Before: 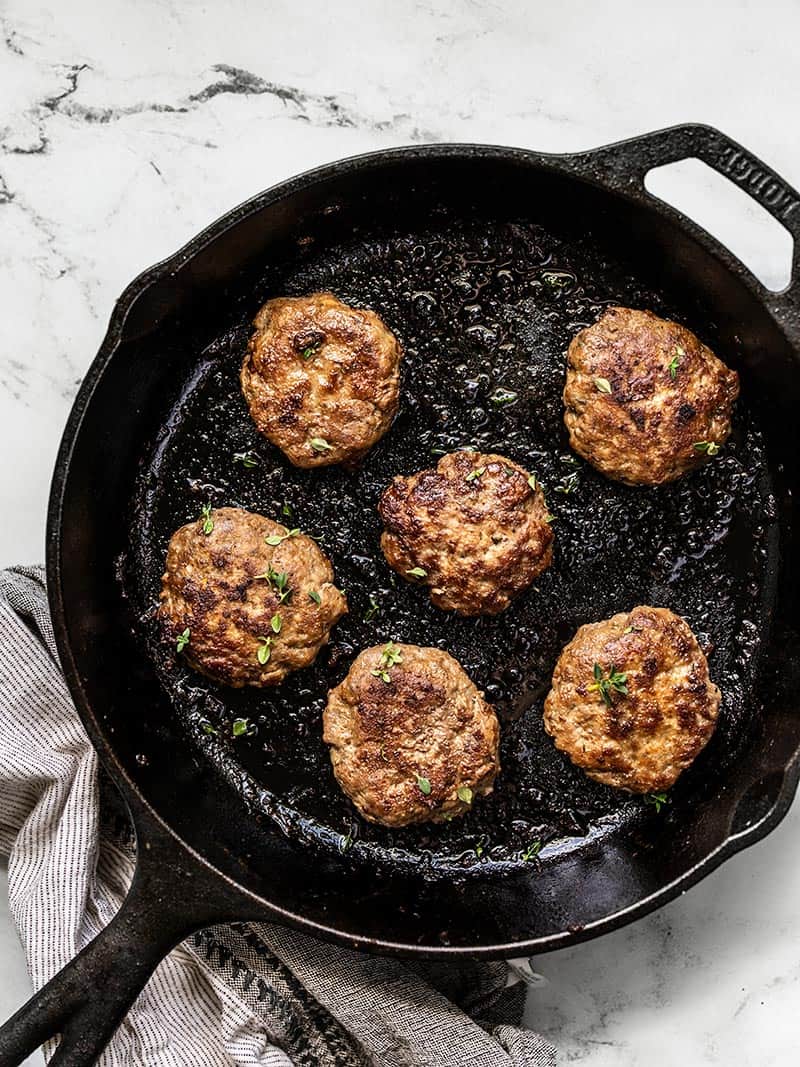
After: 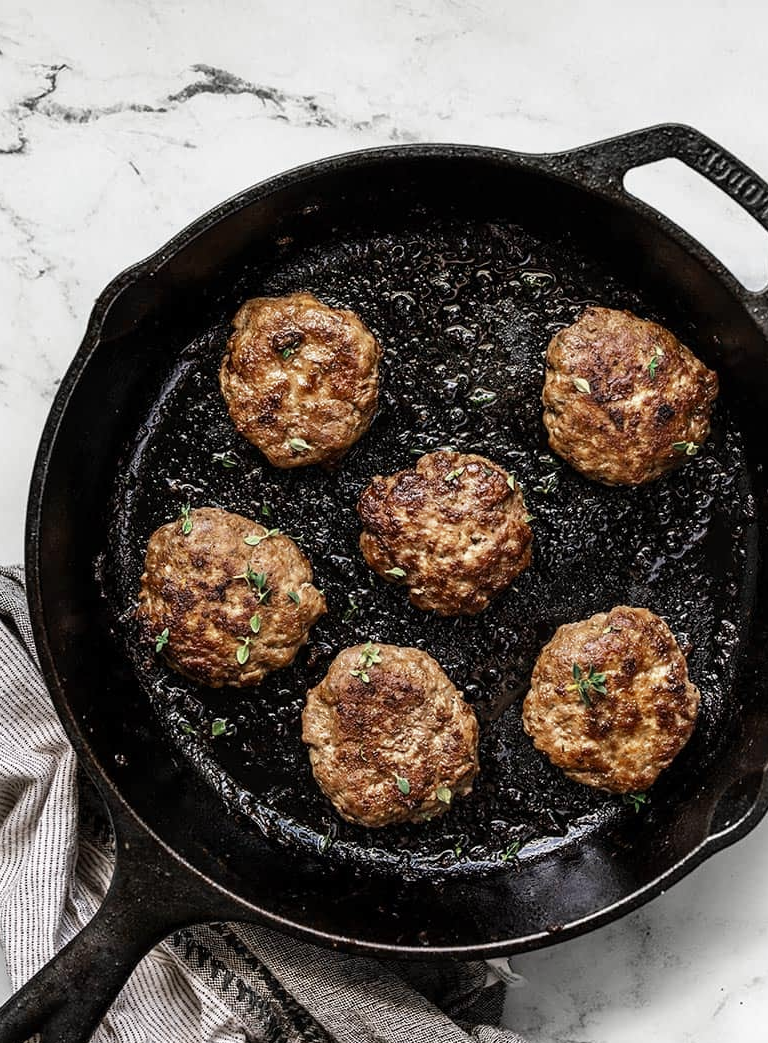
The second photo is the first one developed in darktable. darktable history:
crop and rotate: left 2.689%, right 1.298%, bottom 2.198%
color zones: curves: ch0 [(0, 0.5) (0.125, 0.4) (0.25, 0.5) (0.375, 0.4) (0.5, 0.4) (0.625, 0.35) (0.75, 0.35) (0.875, 0.5)]; ch1 [(0, 0.35) (0.125, 0.45) (0.25, 0.35) (0.375, 0.35) (0.5, 0.35) (0.625, 0.35) (0.75, 0.45) (0.875, 0.35)]; ch2 [(0, 0.6) (0.125, 0.5) (0.25, 0.5) (0.375, 0.6) (0.5, 0.6) (0.625, 0.5) (0.75, 0.5) (0.875, 0.5)]
